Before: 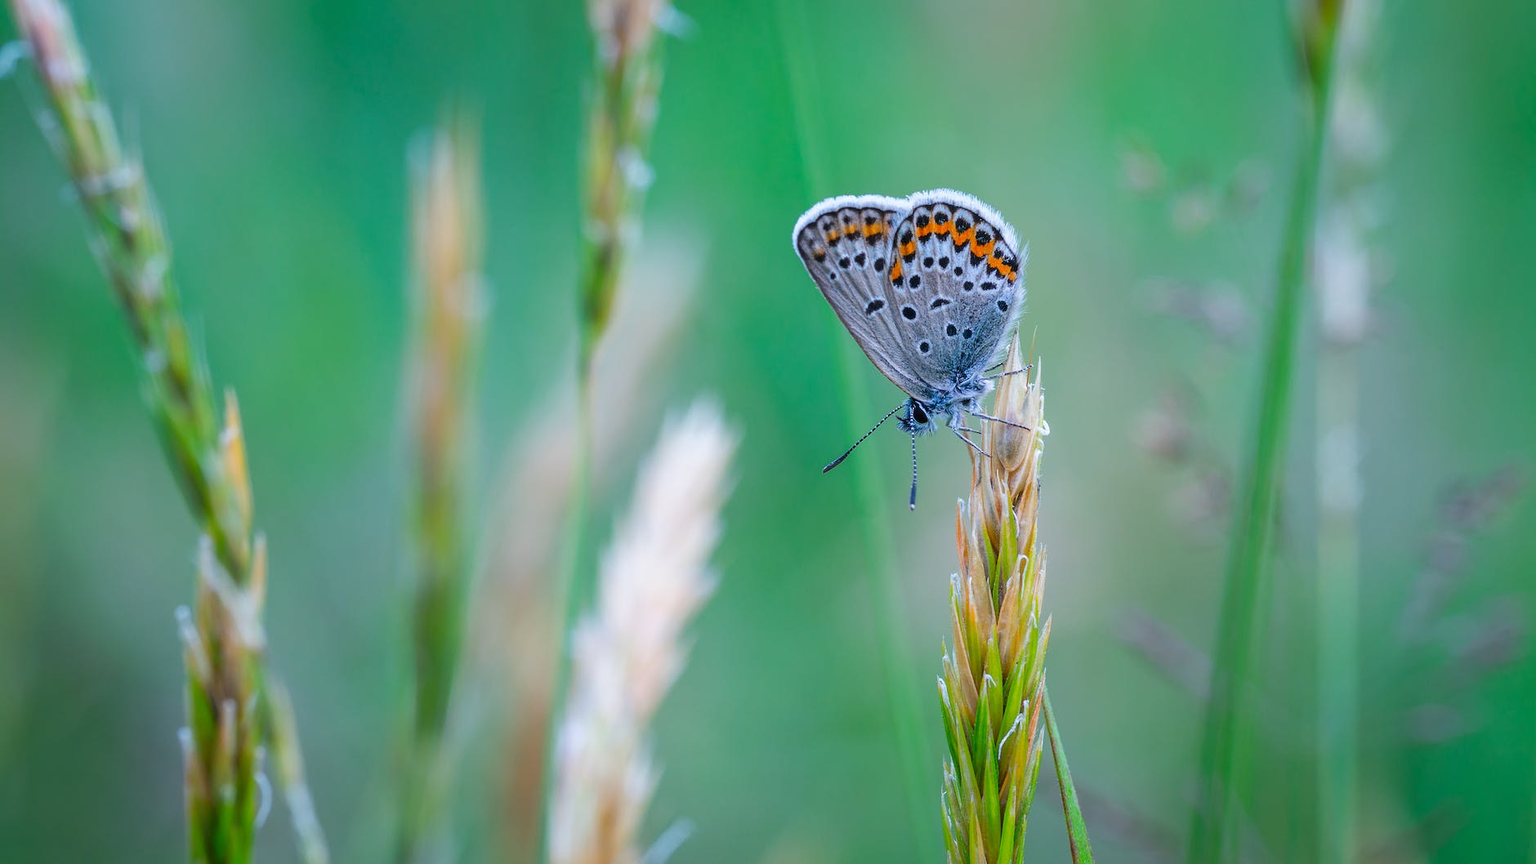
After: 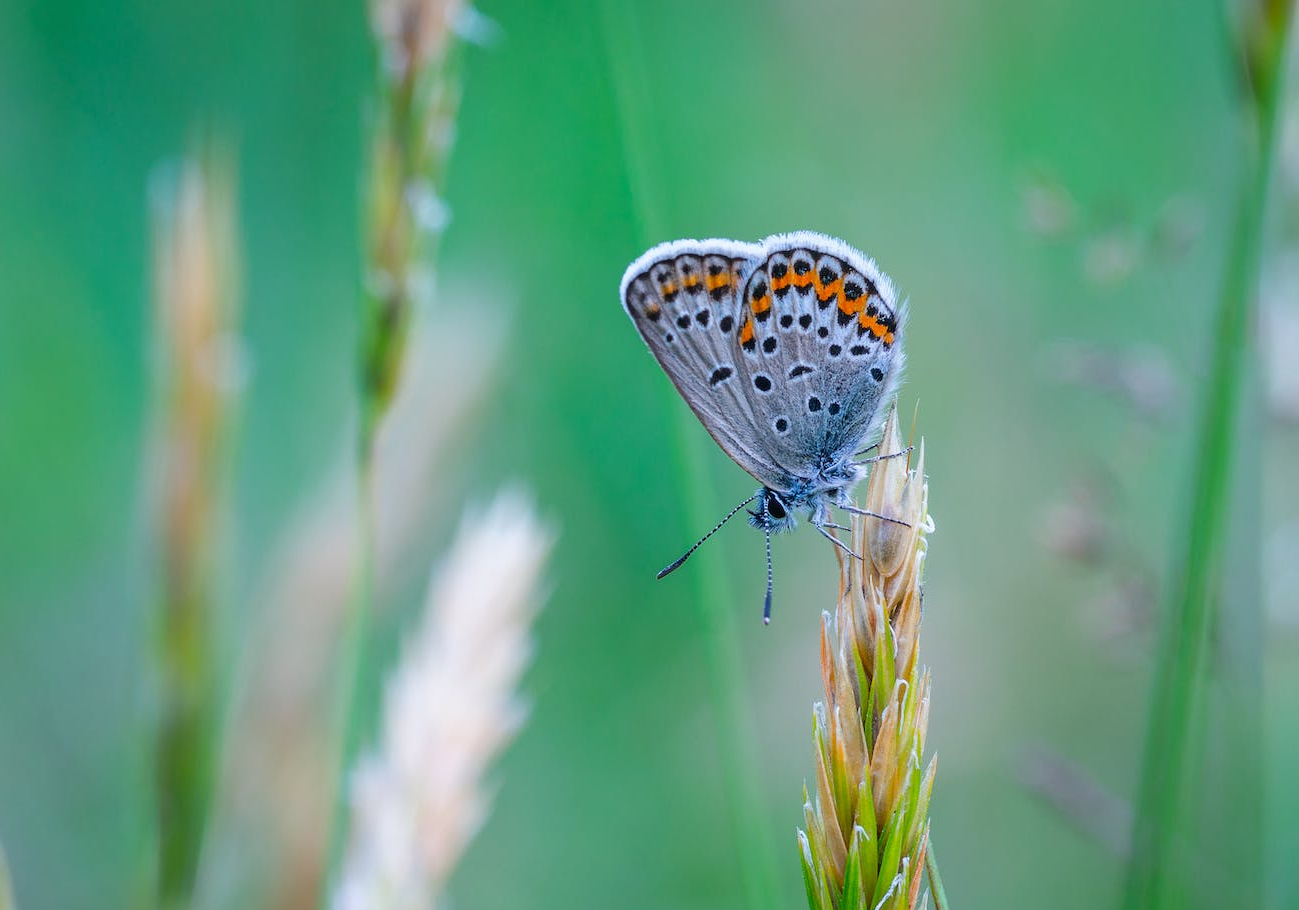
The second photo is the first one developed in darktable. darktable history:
crop: left 18.653%, right 12.201%, bottom 13.984%
